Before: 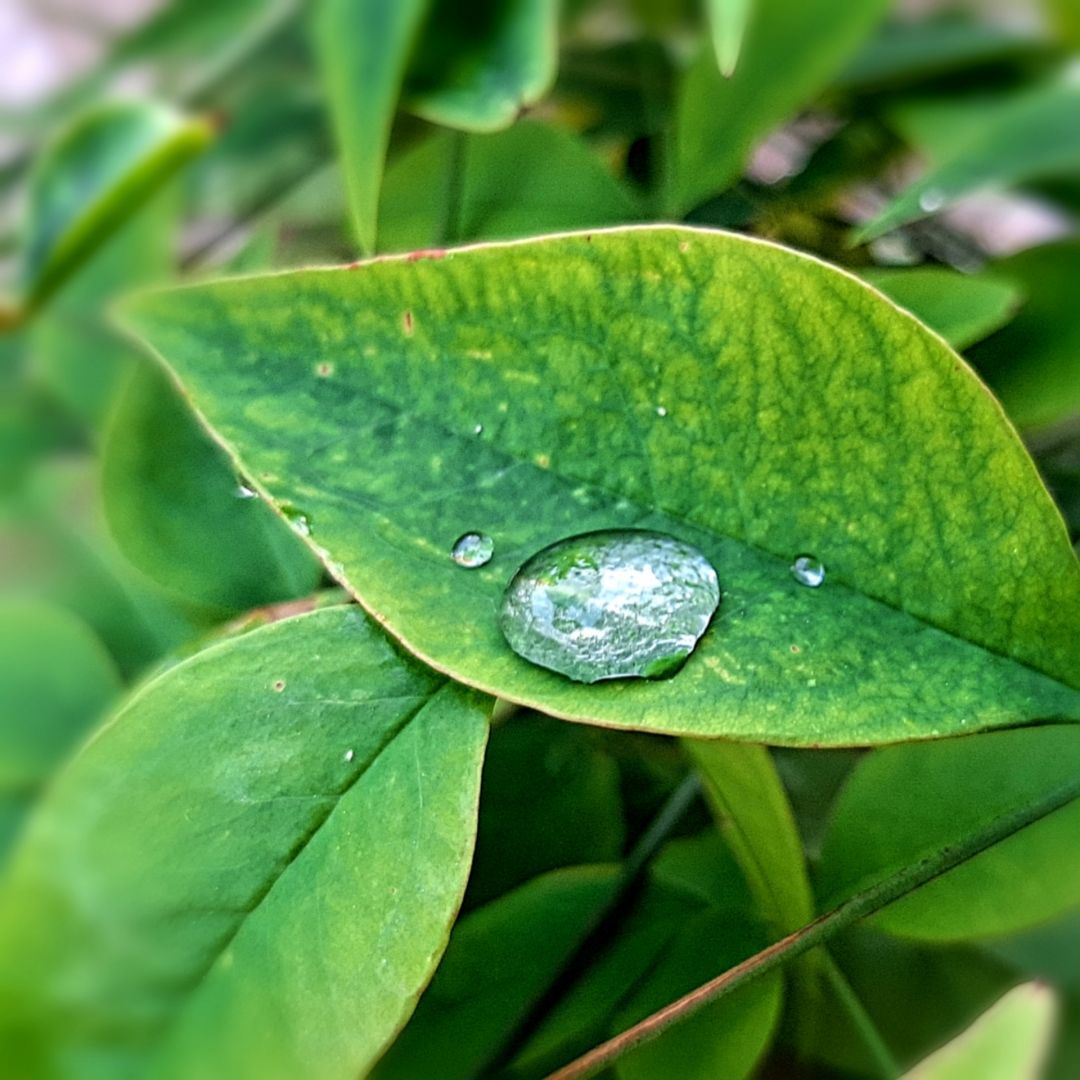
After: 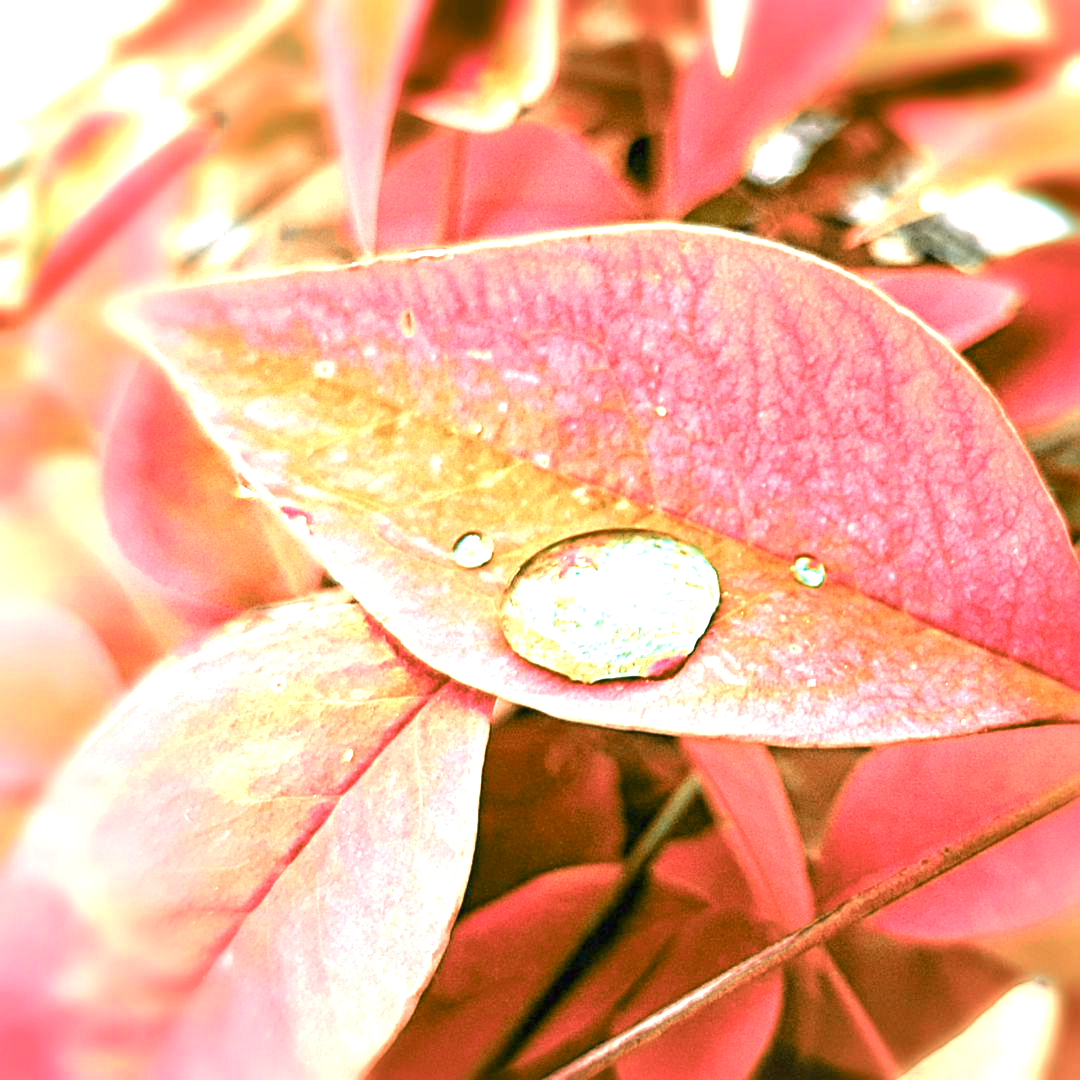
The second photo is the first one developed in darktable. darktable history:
exposure: black level correction 0, exposure 2.327 EV, compensate exposure bias true, compensate highlight preservation false
color zones: curves: ch0 [(0.006, 0.385) (0.143, 0.563) (0.243, 0.321) (0.352, 0.464) (0.516, 0.456) (0.625, 0.5) (0.75, 0.5) (0.875, 0.5)]; ch1 [(0, 0.5) (0.134, 0.504) (0.246, 0.463) (0.421, 0.515) (0.5, 0.56) (0.625, 0.5) (0.75, 0.5) (0.875, 0.5)]; ch2 [(0, 0.5) (0.131, 0.426) (0.307, 0.289) (0.38, 0.188) (0.513, 0.216) (0.625, 0.548) (0.75, 0.468) (0.838, 0.396) (0.971, 0.311)]
